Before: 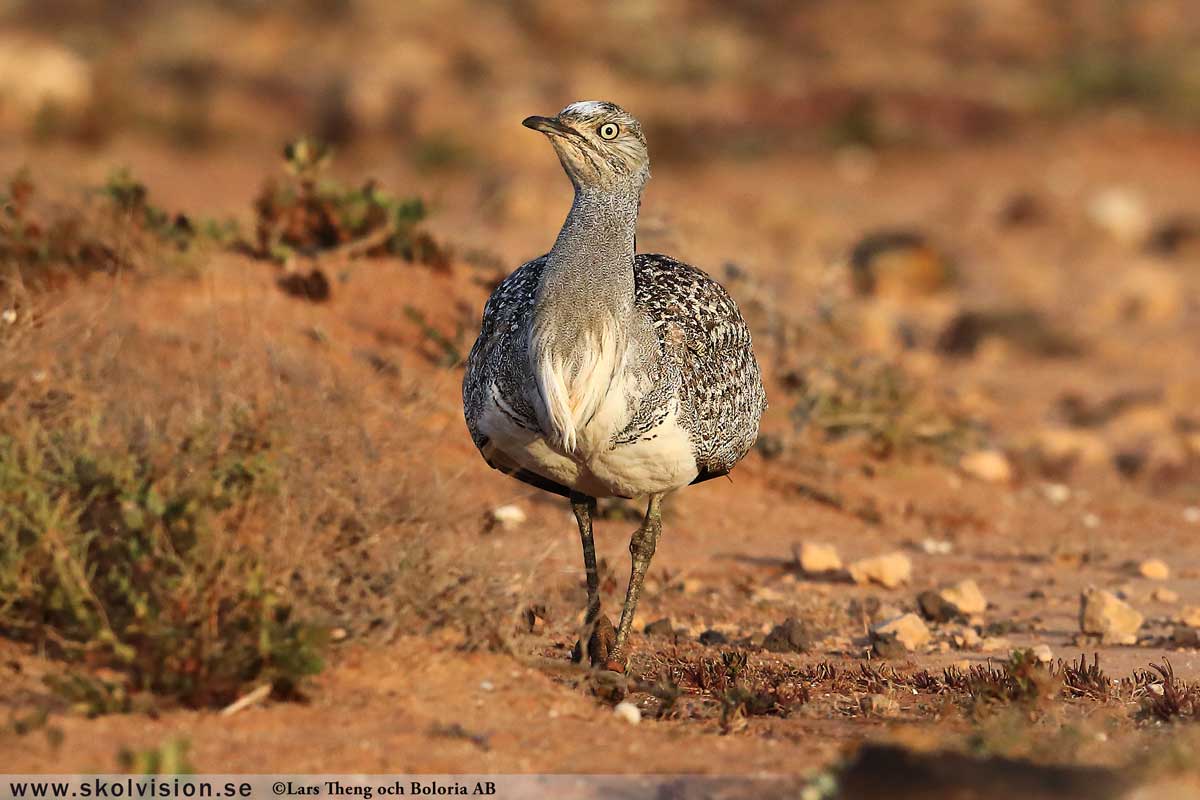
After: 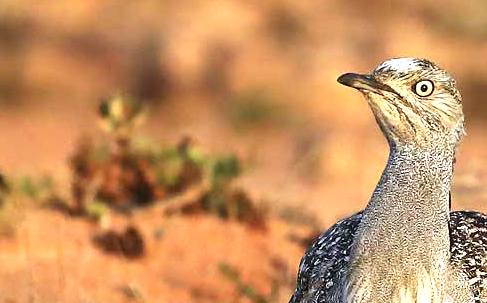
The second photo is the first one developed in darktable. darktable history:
crop: left 15.452%, top 5.459%, right 43.956%, bottom 56.62%
exposure: exposure 0.935 EV, compensate highlight preservation false
